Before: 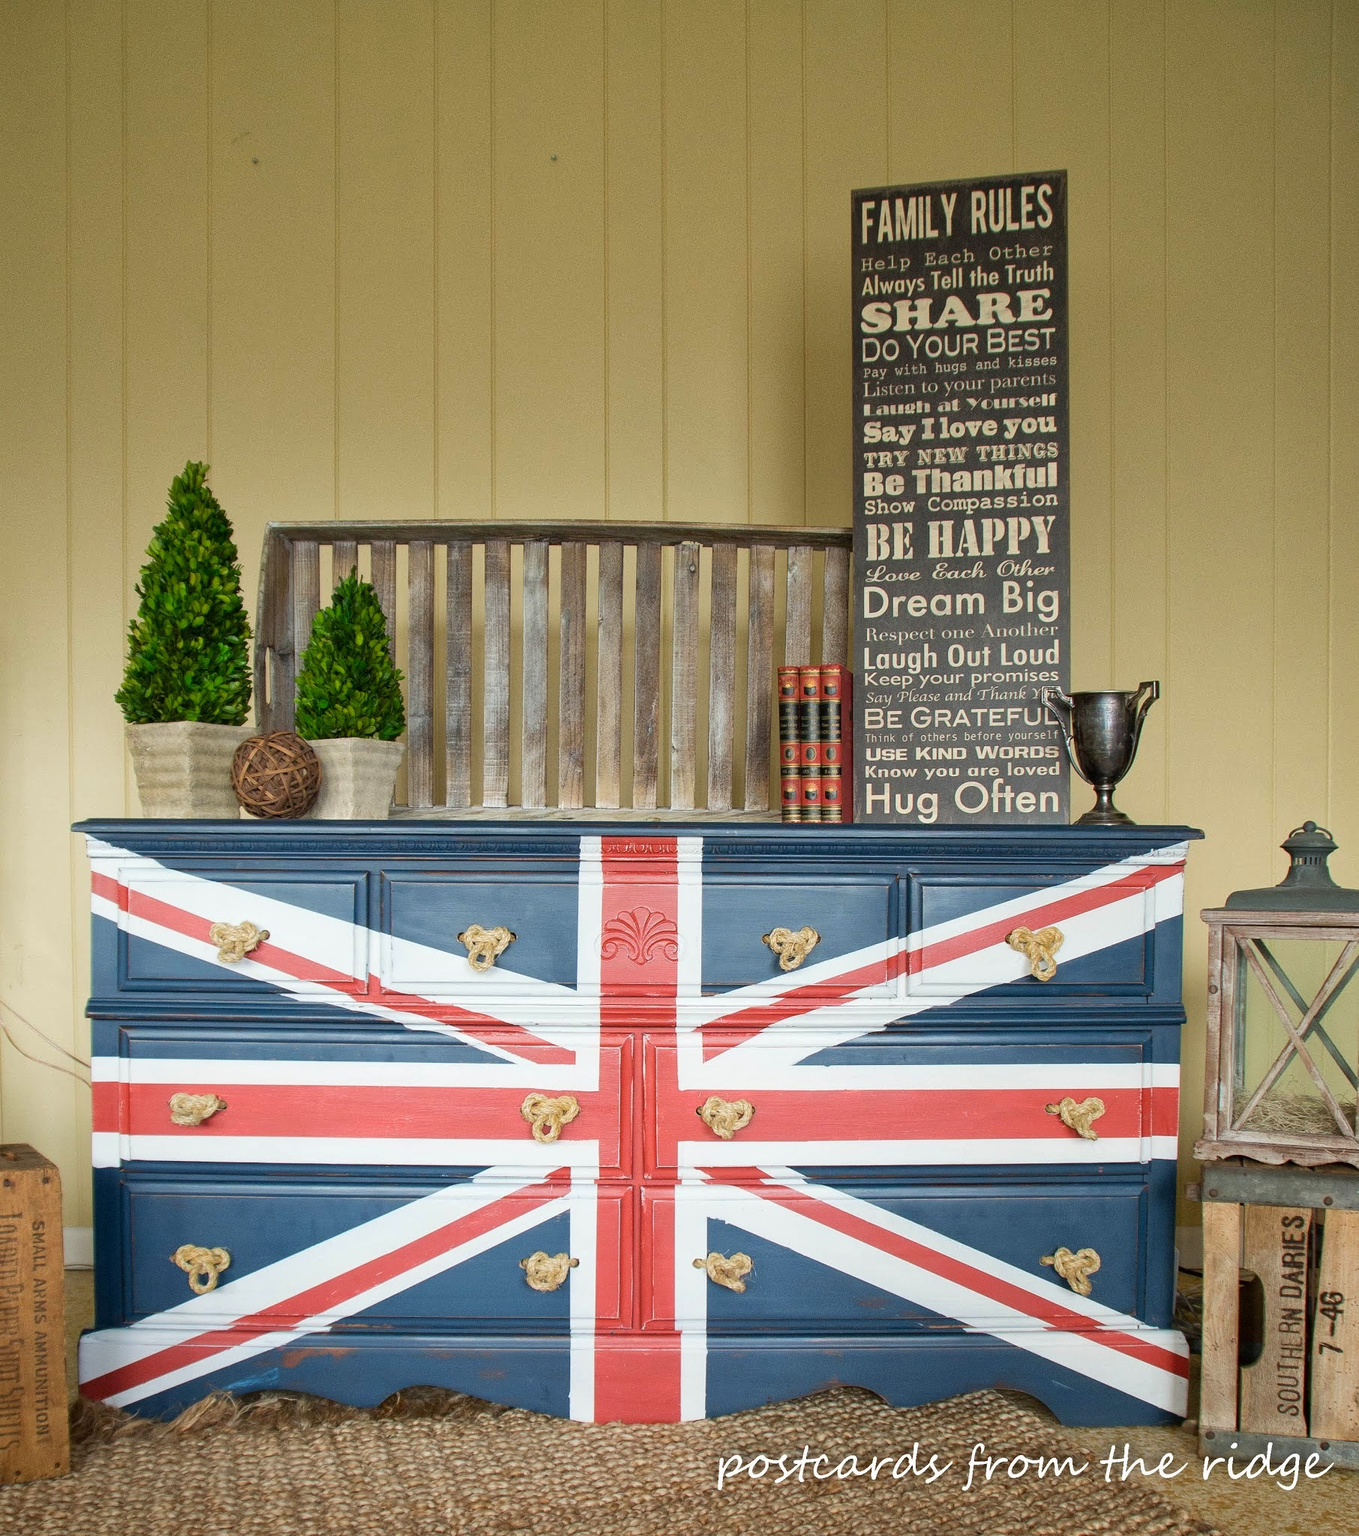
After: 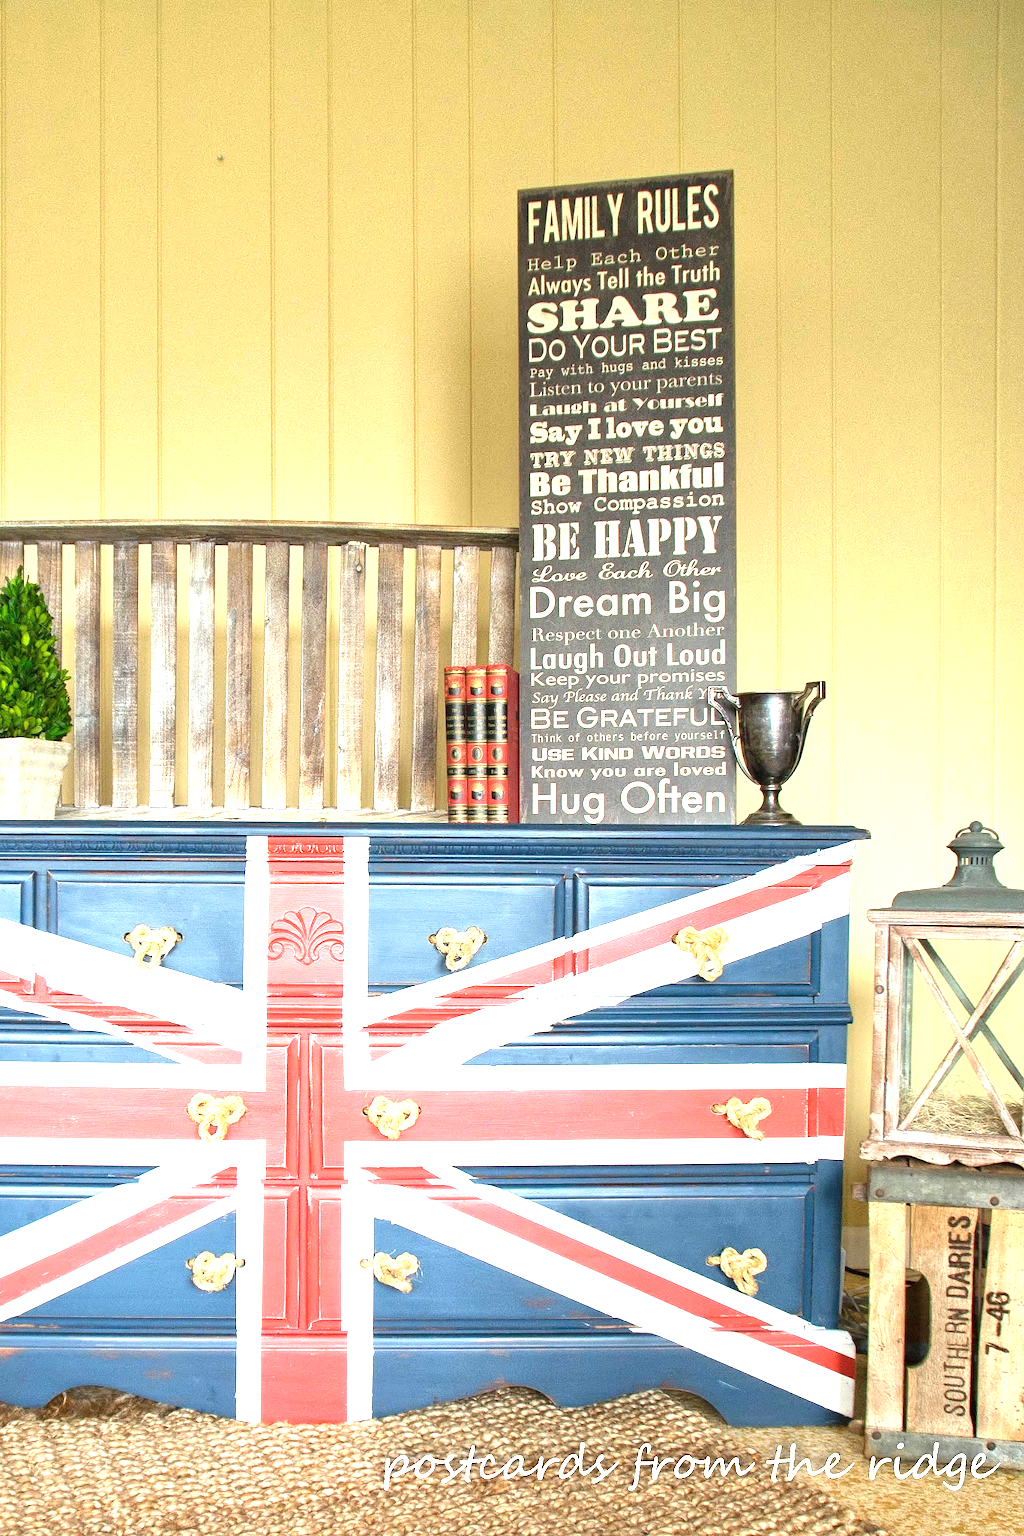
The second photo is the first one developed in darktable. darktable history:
crop and rotate: left 24.6%
exposure: black level correction 0, exposure 1.55 EV, compensate exposure bias true, compensate highlight preservation false
